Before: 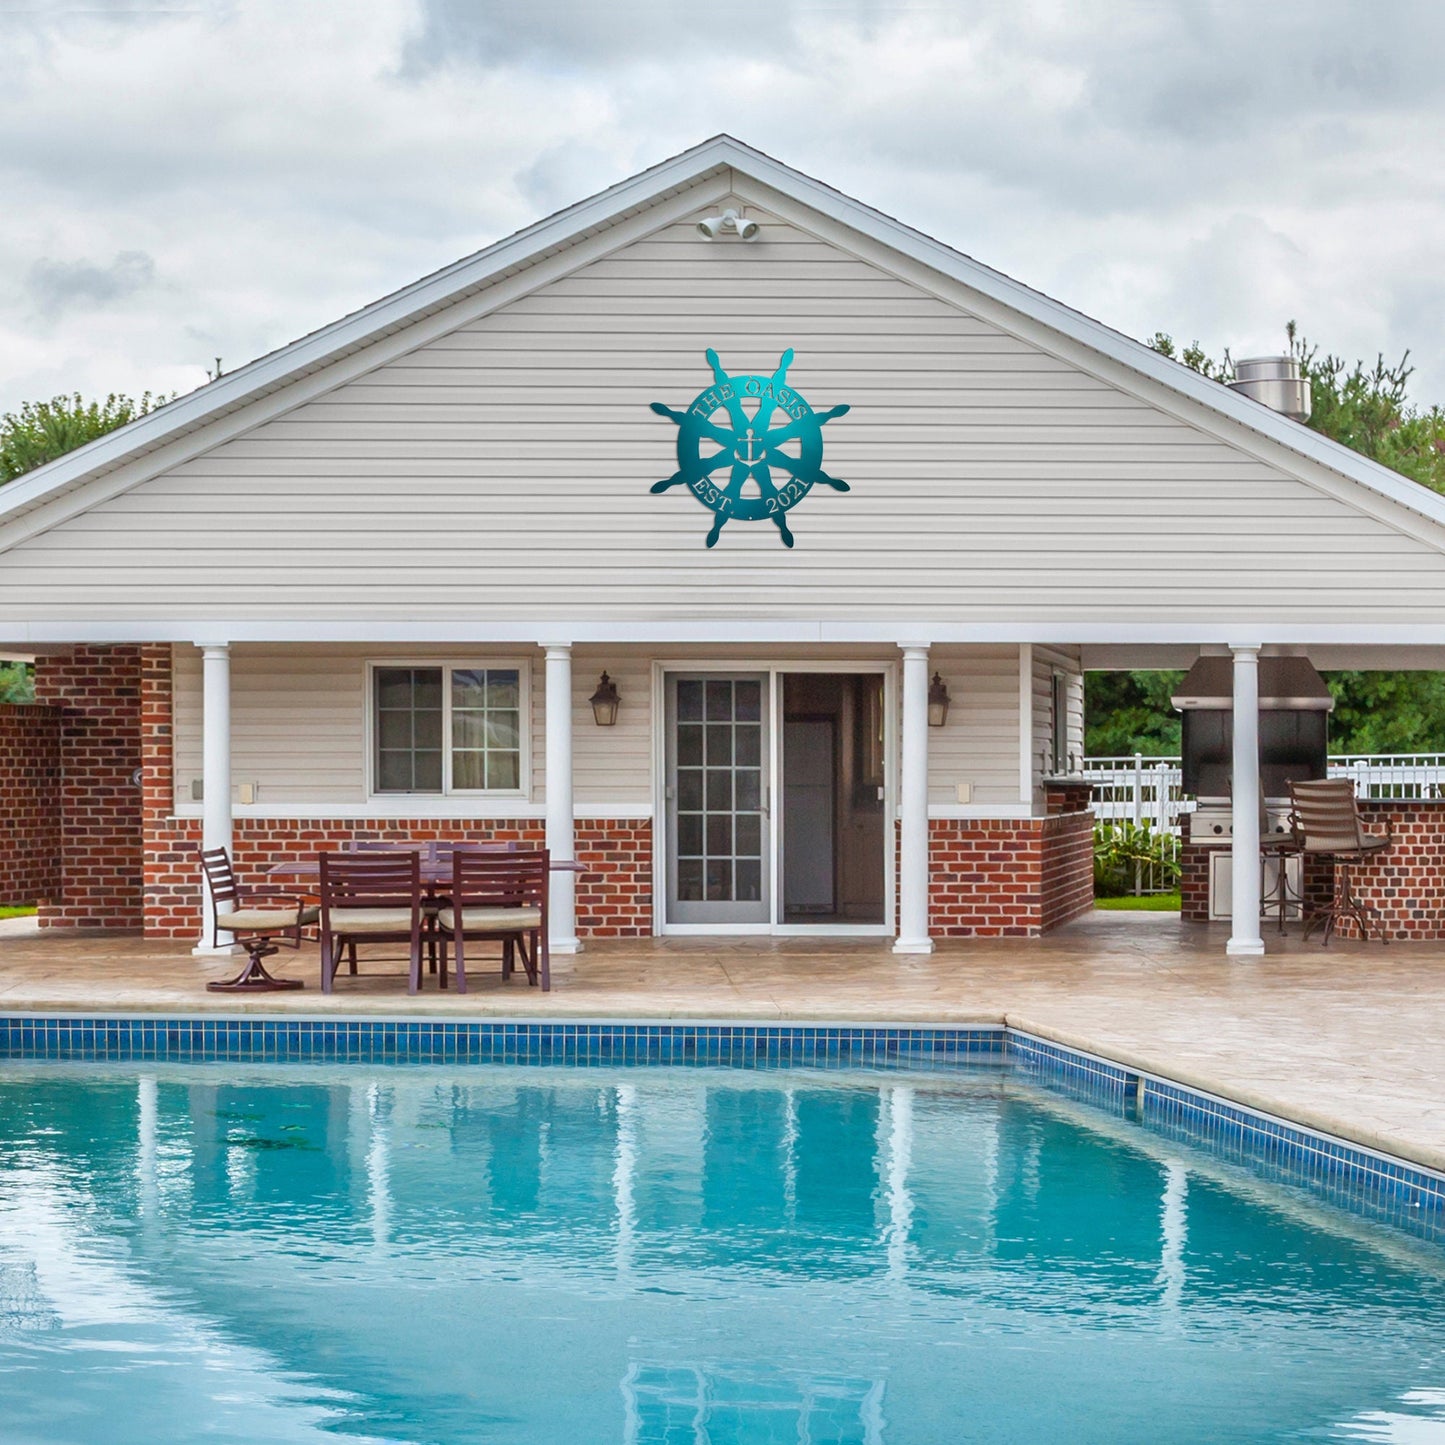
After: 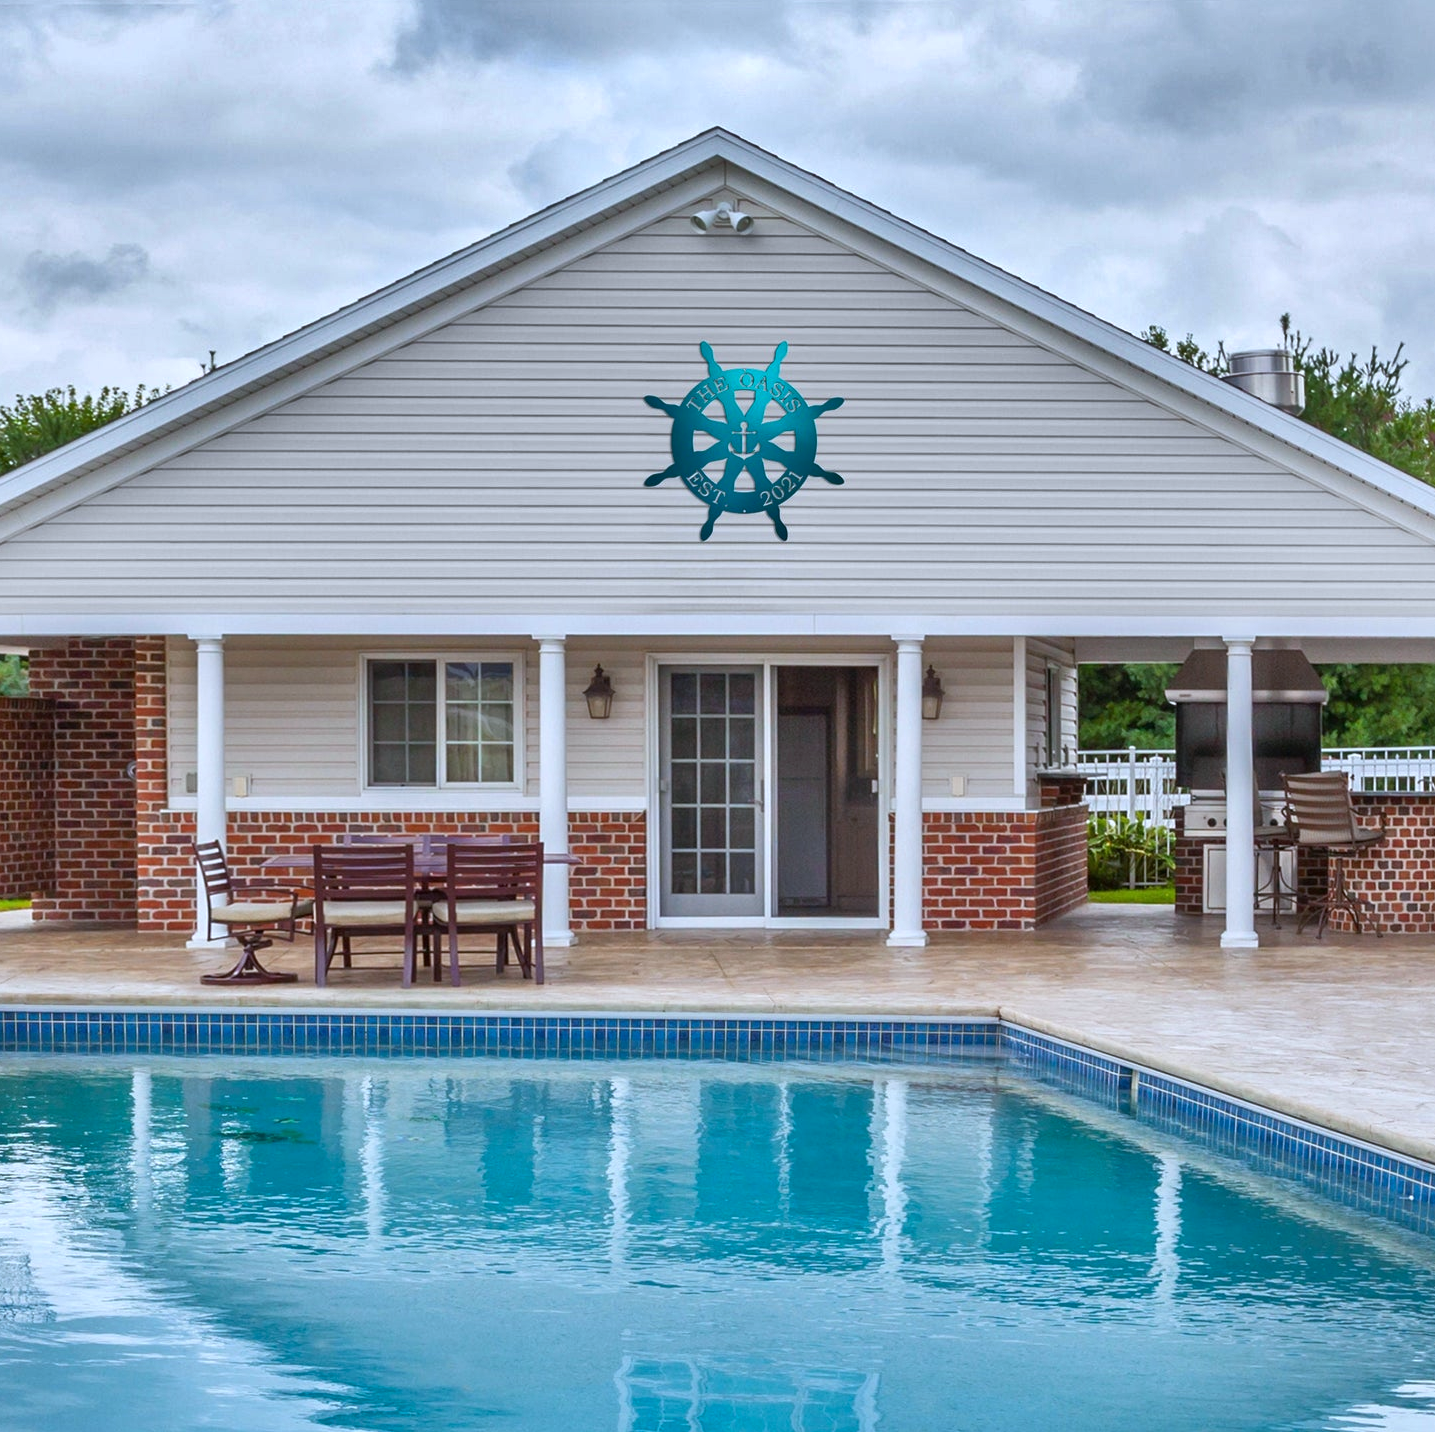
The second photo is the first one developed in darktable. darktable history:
white balance: red 0.954, blue 1.079
shadows and highlights: low approximation 0.01, soften with gaussian
crop: left 0.434%, top 0.485%, right 0.244%, bottom 0.386%
